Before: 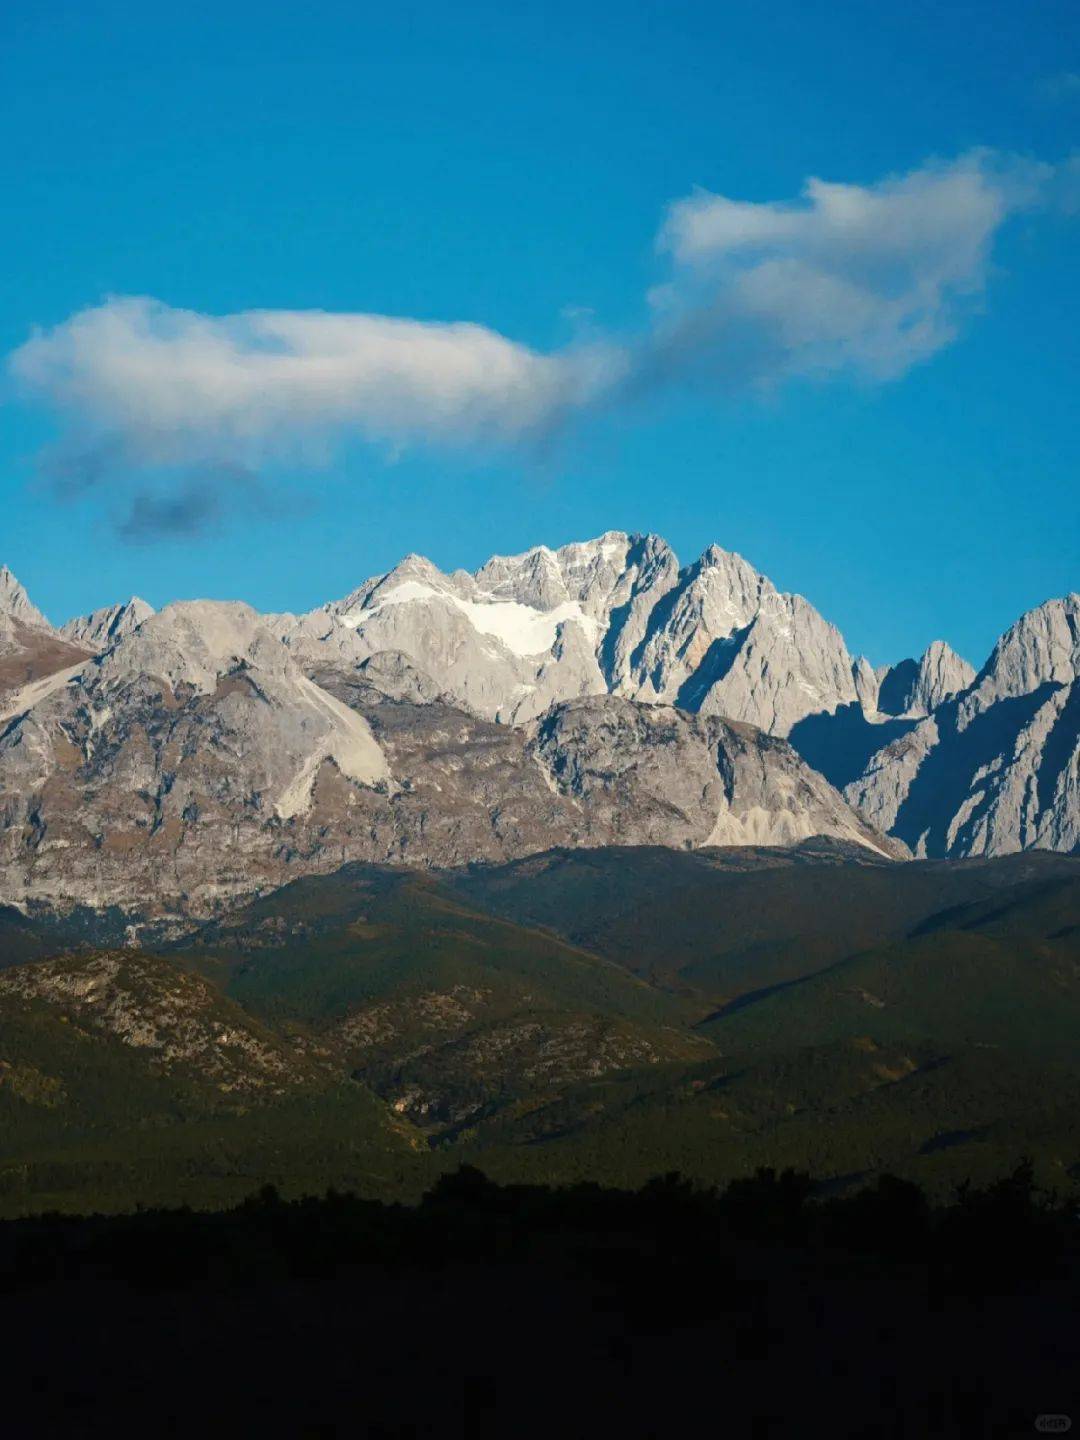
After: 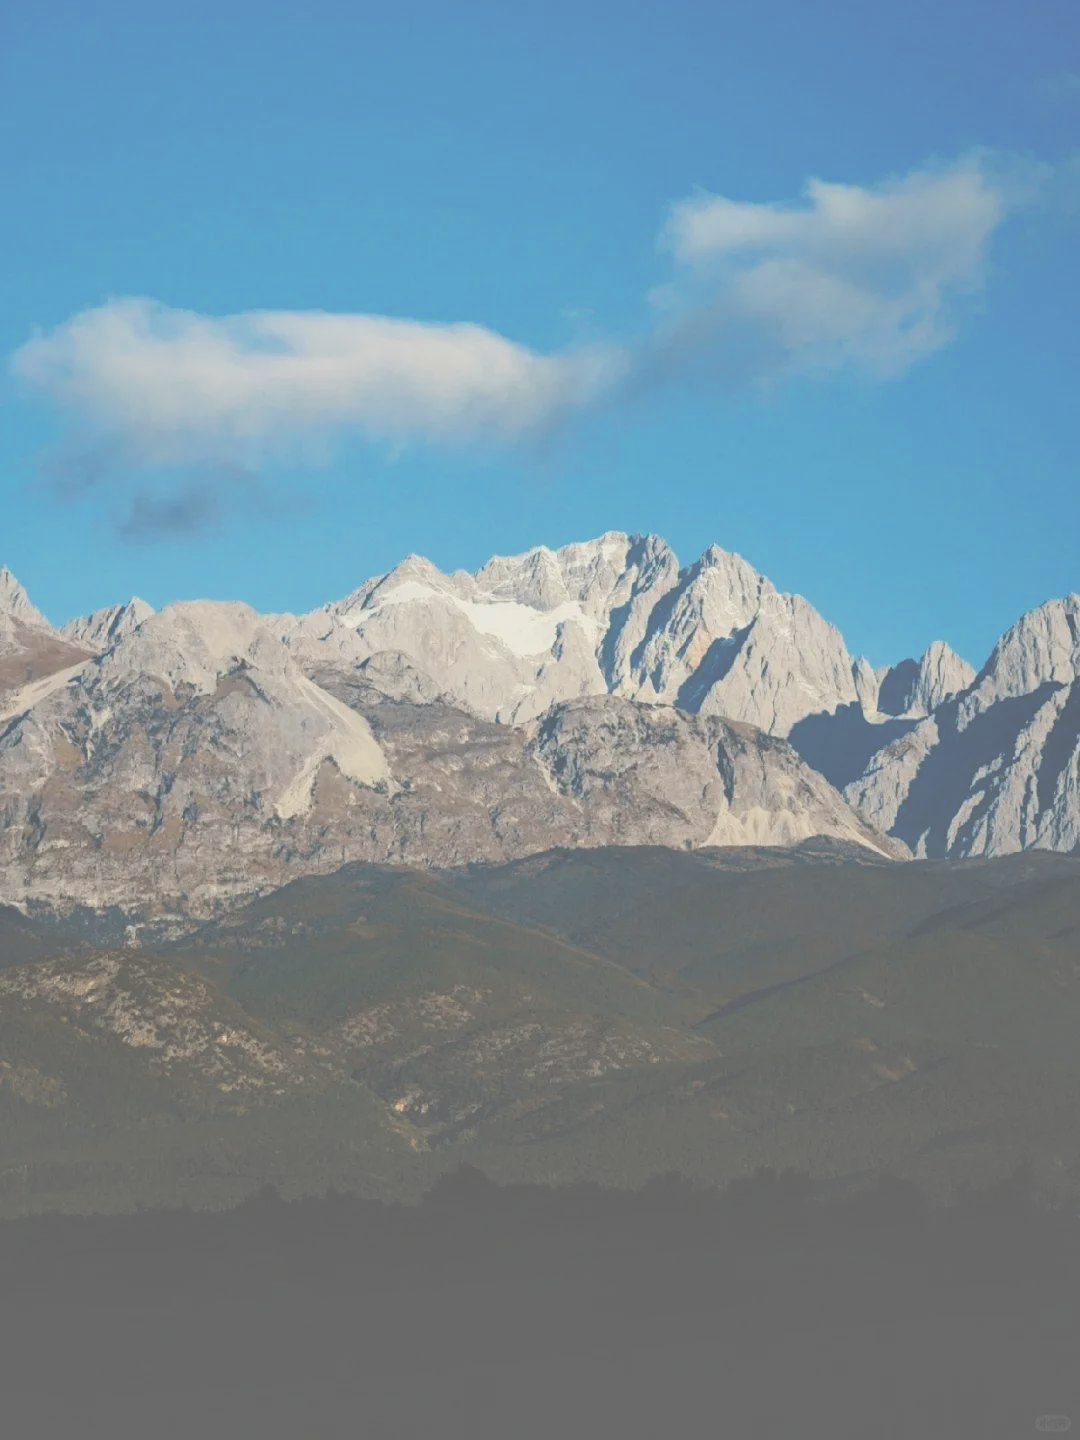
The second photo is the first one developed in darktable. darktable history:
exposure: black level correction -0.086, compensate highlight preservation false
filmic rgb: black relative exposure -7.32 EV, white relative exposure 5.07 EV, threshold 3.05 EV, structure ↔ texture 99.7%, hardness 3.21, color science v6 (2022), enable highlight reconstruction true
shadows and highlights: radius 111.24, shadows 51.43, white point adjustment 9.04, highlights -2.8, soften with gaussian
